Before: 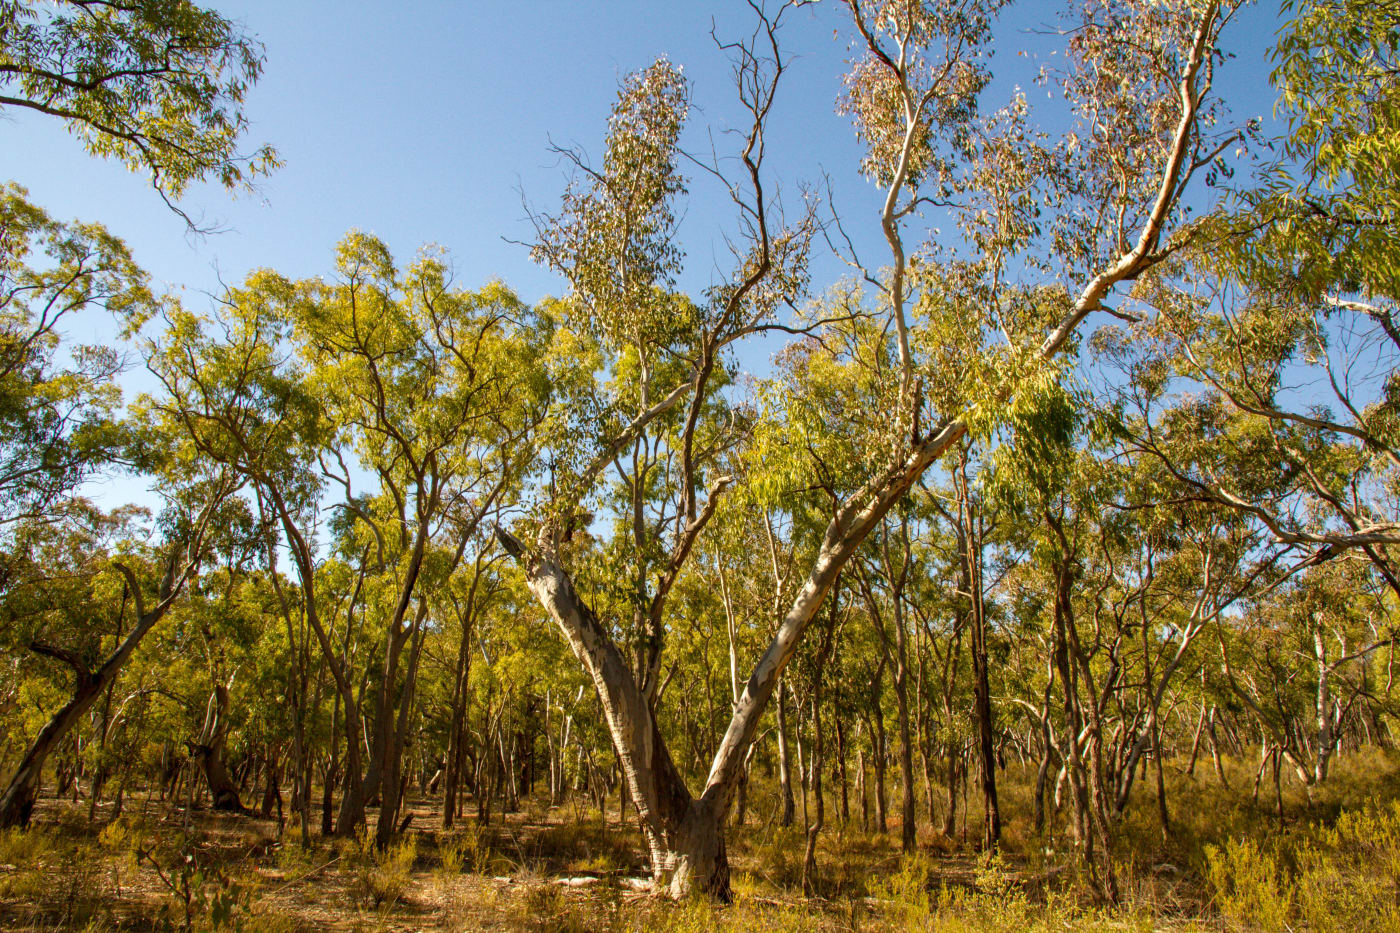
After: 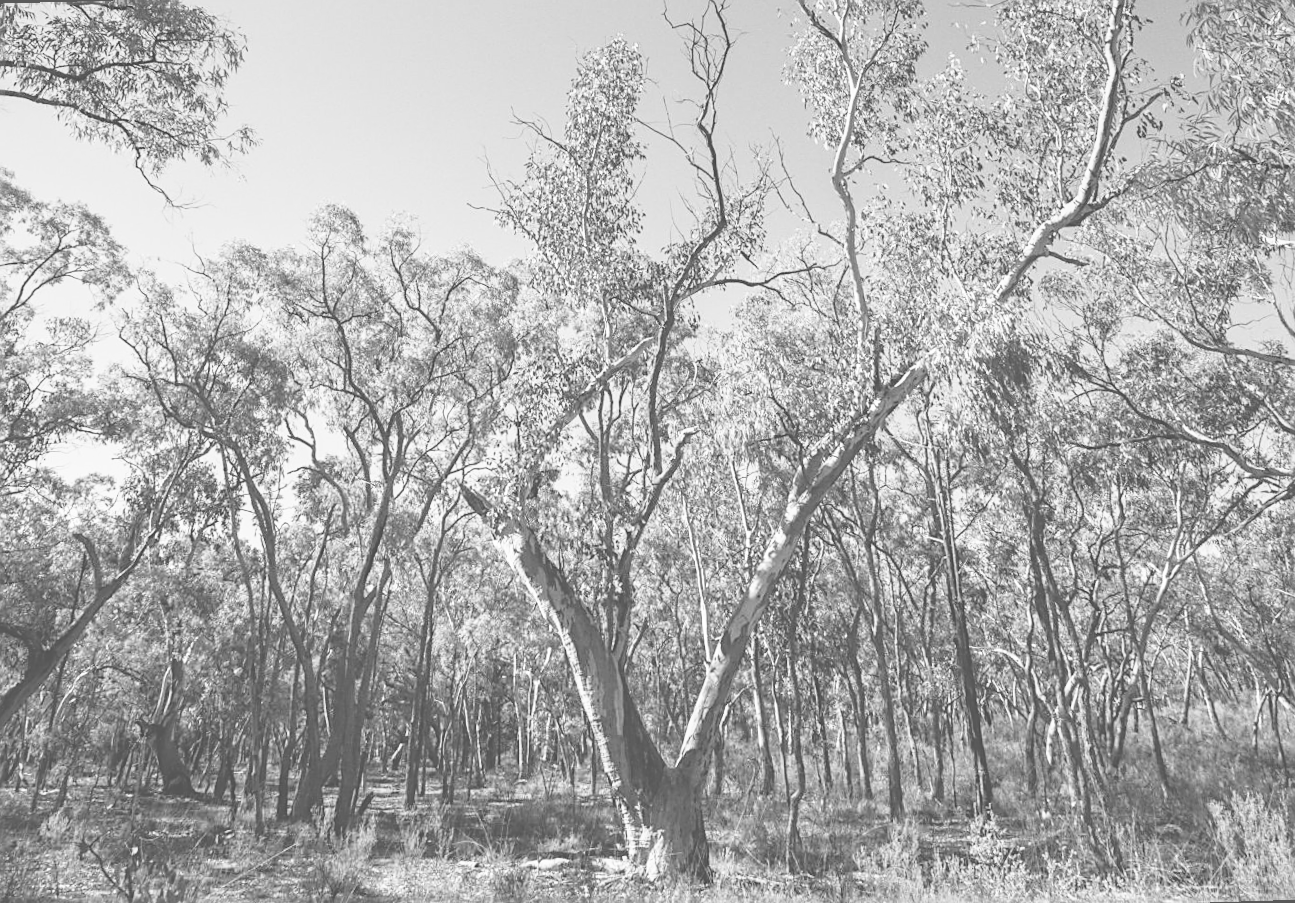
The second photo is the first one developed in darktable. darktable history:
exposure: black level correction -0.062, exposure -0.05 EV, compensate highlight preservation false
sharpen: on, module defaults
rotate and perspective: rotation -1.68°, lens shift (vertical) -0.146, crop left 0.049, crop right 0.912, crop top 0.032, crop bottom 0.96
base curve: curves: ch0 [(0, 0) (0.032, 0.037) (0.105, 0.228) (0.435, 0.76) (0.856, 0.983) (1, 1)], preserve colors none
monochrome: a 32, b 64, size 2.3
local contrast: detail 110%
